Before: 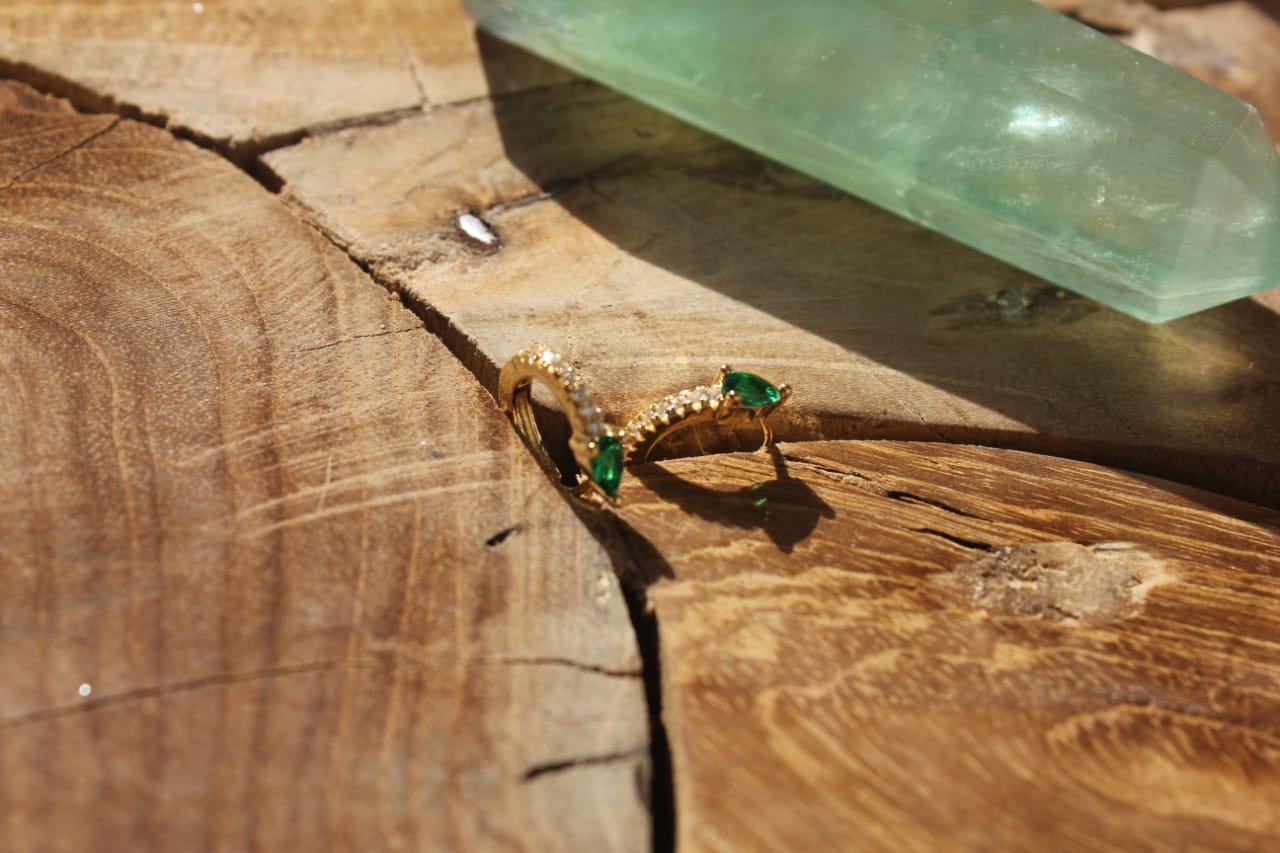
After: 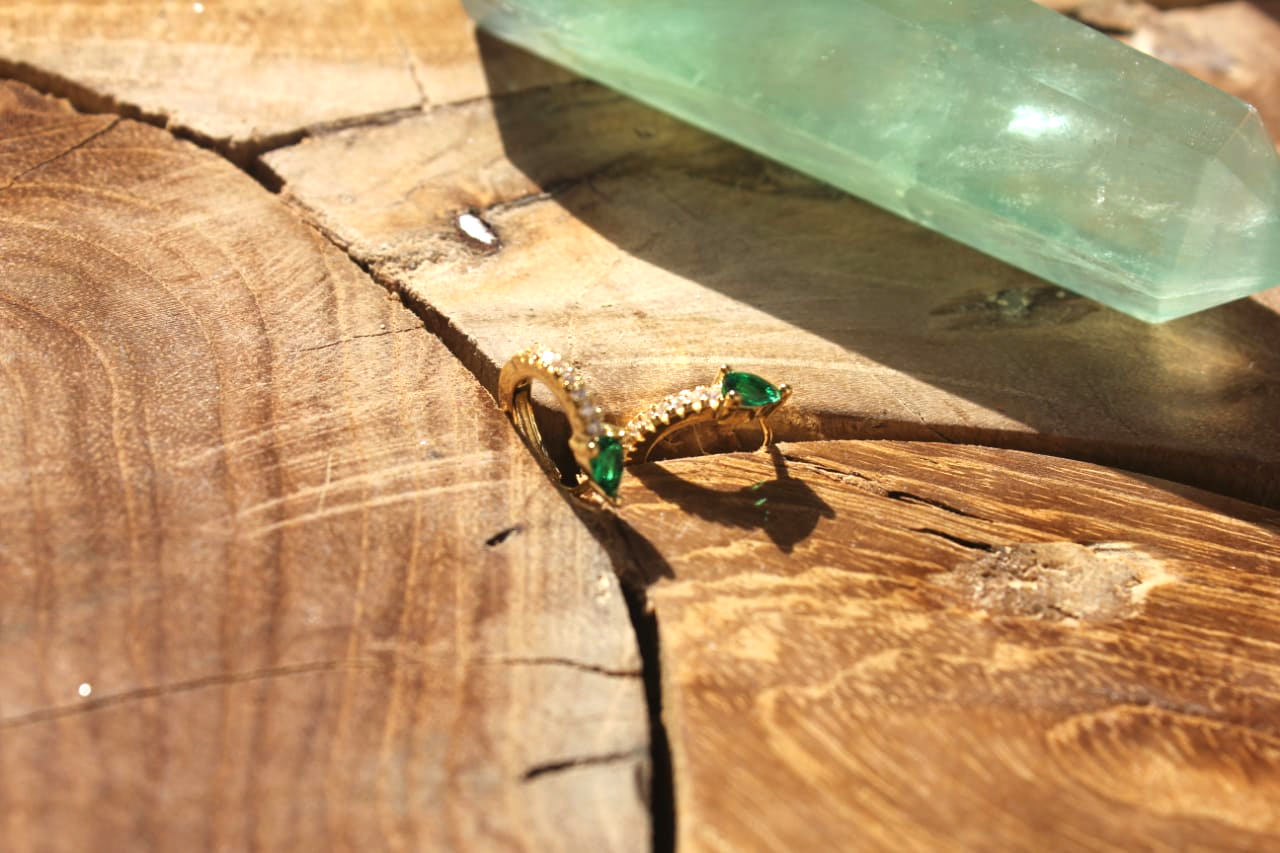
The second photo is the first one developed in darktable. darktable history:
exposure: black level correction 0, exposure 0.59 EV, compensate highlight preservation false
